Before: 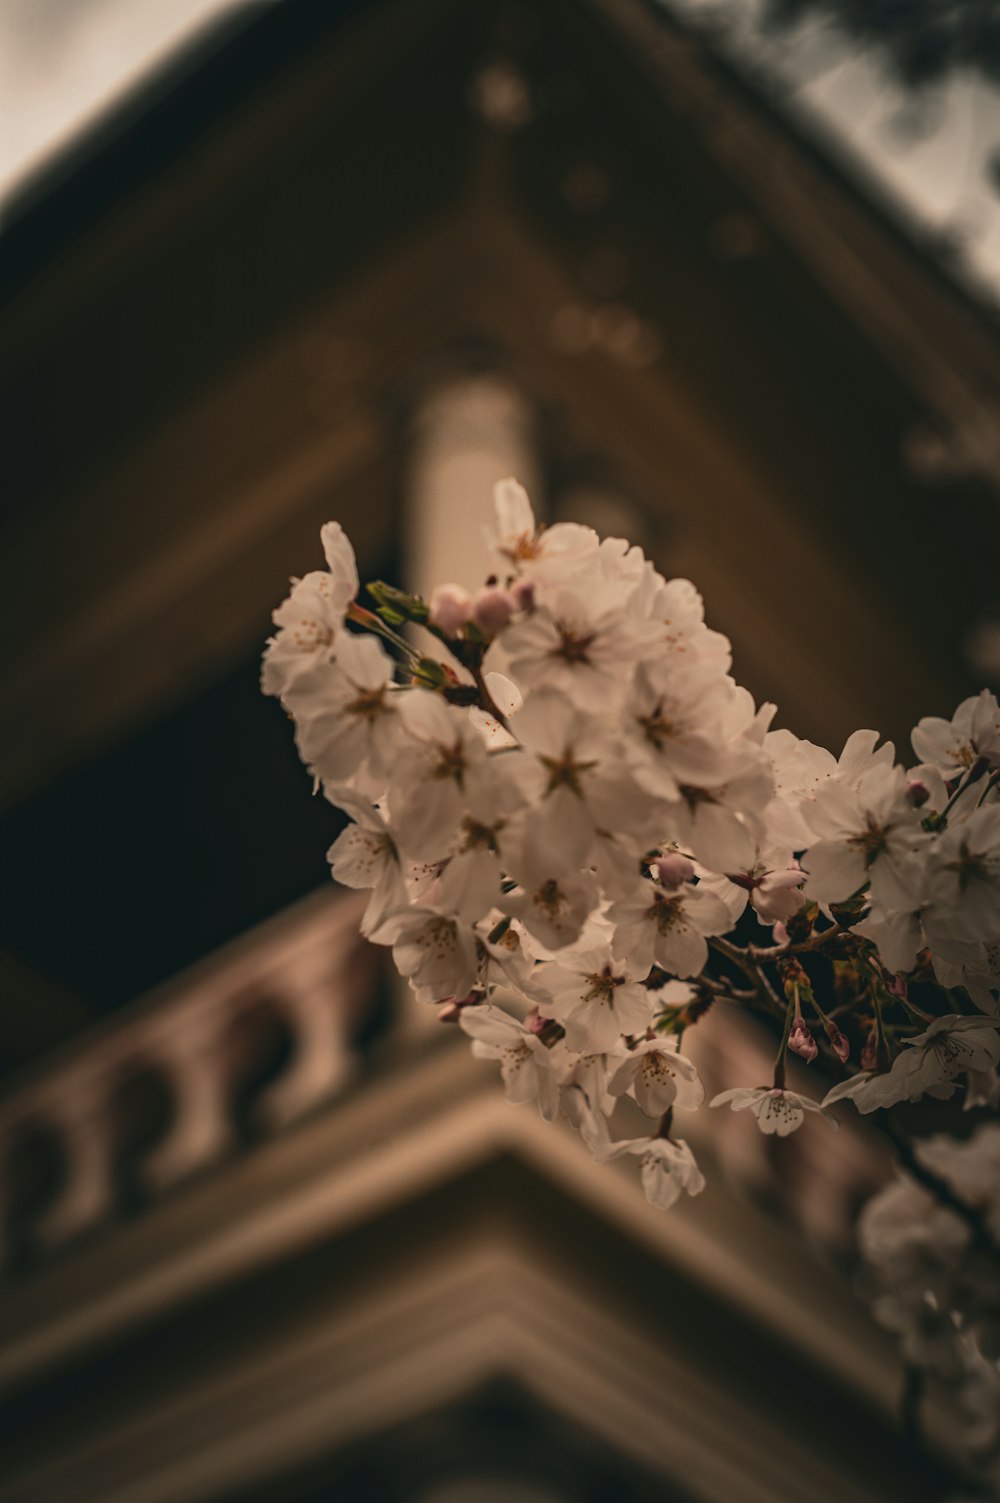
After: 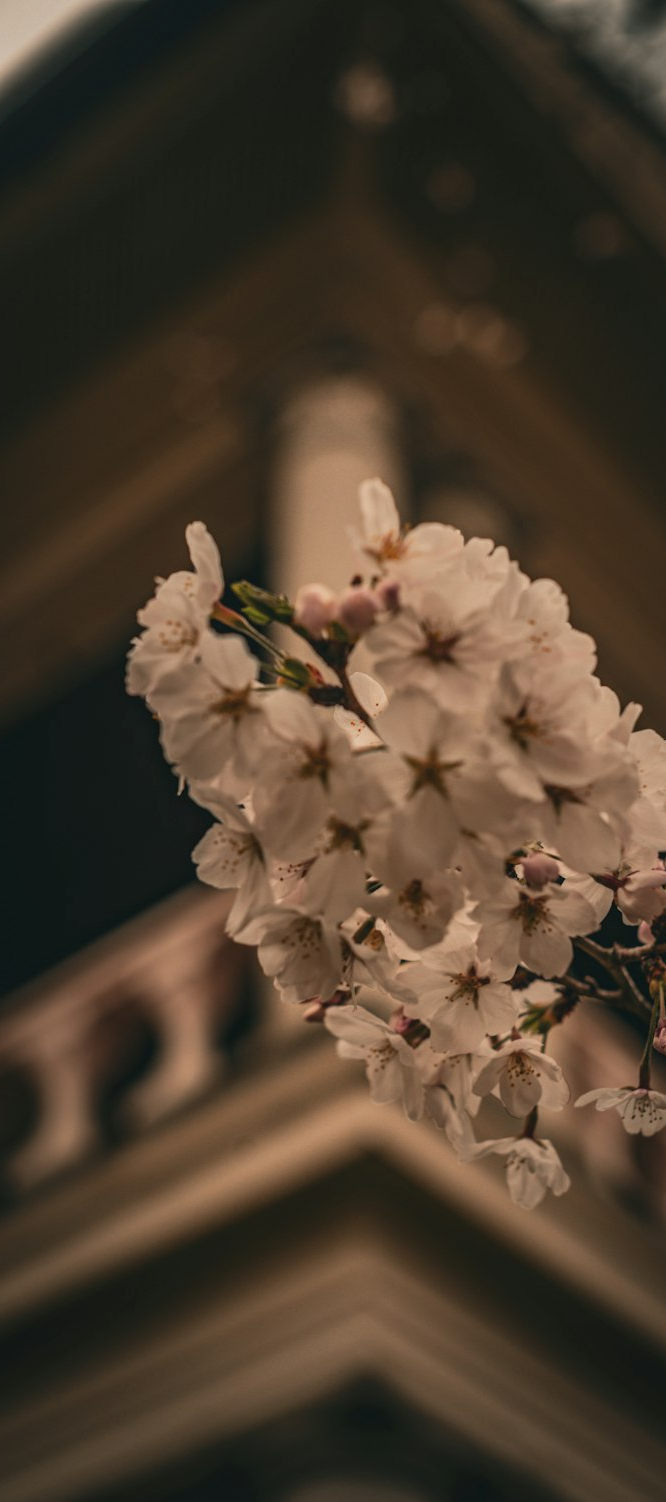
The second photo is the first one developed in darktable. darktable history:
crop and rotate: left 13.537%, right 19.796%
local contrast: detail 110%
